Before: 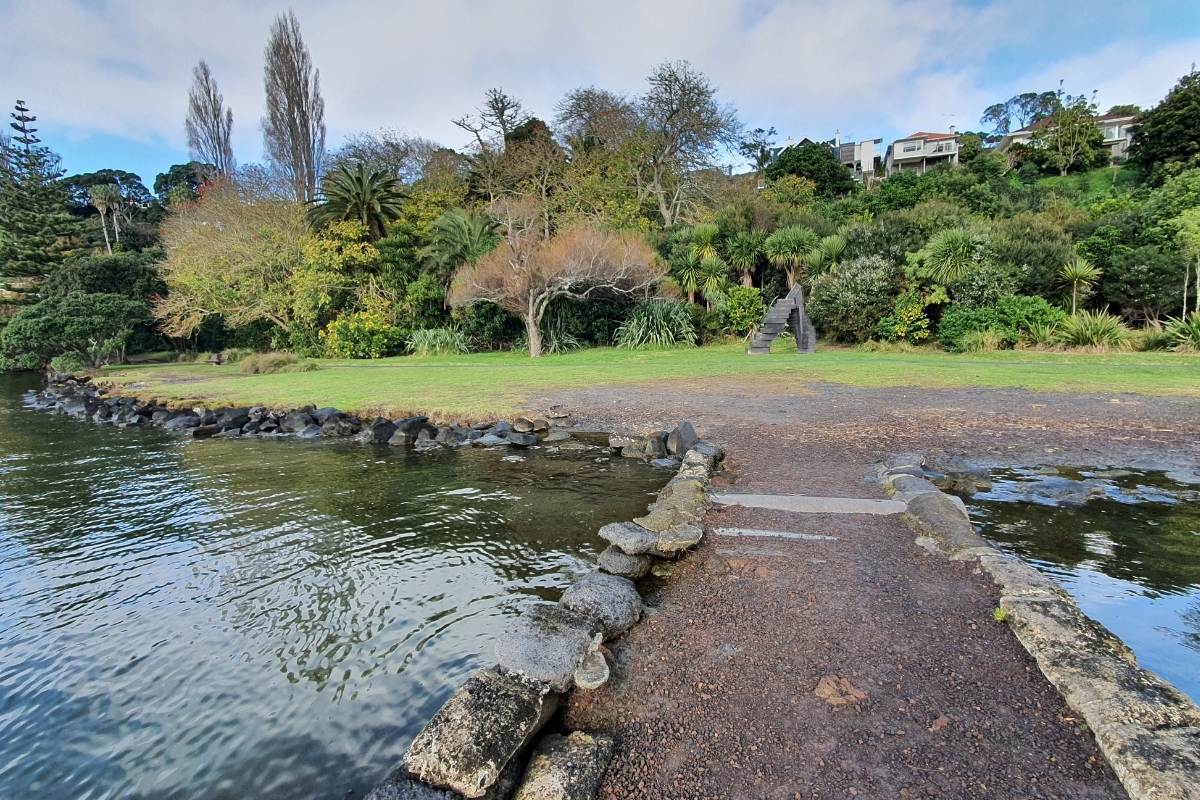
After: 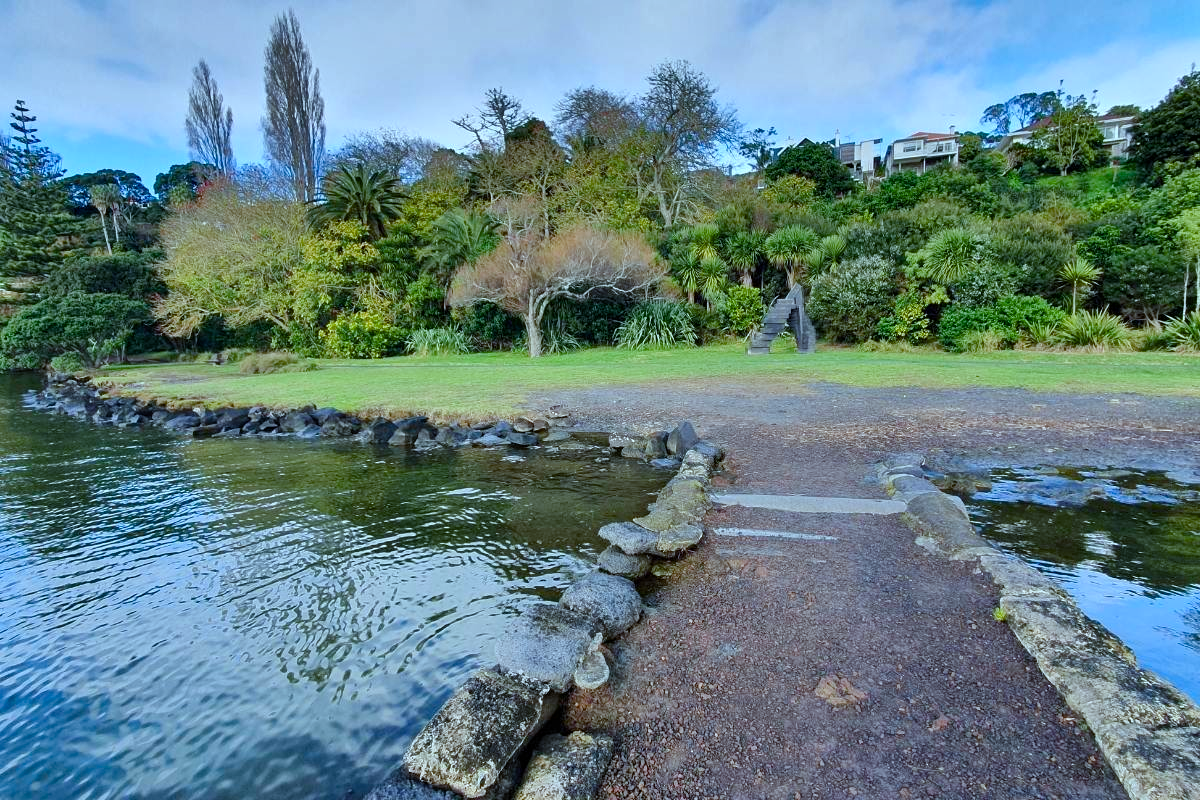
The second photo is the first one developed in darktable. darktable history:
color balance rgb: perceptual saturation grading › global saturation 20%, perceptual saturation grading › highlights -25%, perceptual saturation grading › shadows 50%
white balance: red 0.926, green 1.003, blue 1.133
color correction: highlights a* -6.69, highlights b* 0.49
shadows and highlights: shadows 52.42, soften with gaussian
tone equalizer: on, module defaults
